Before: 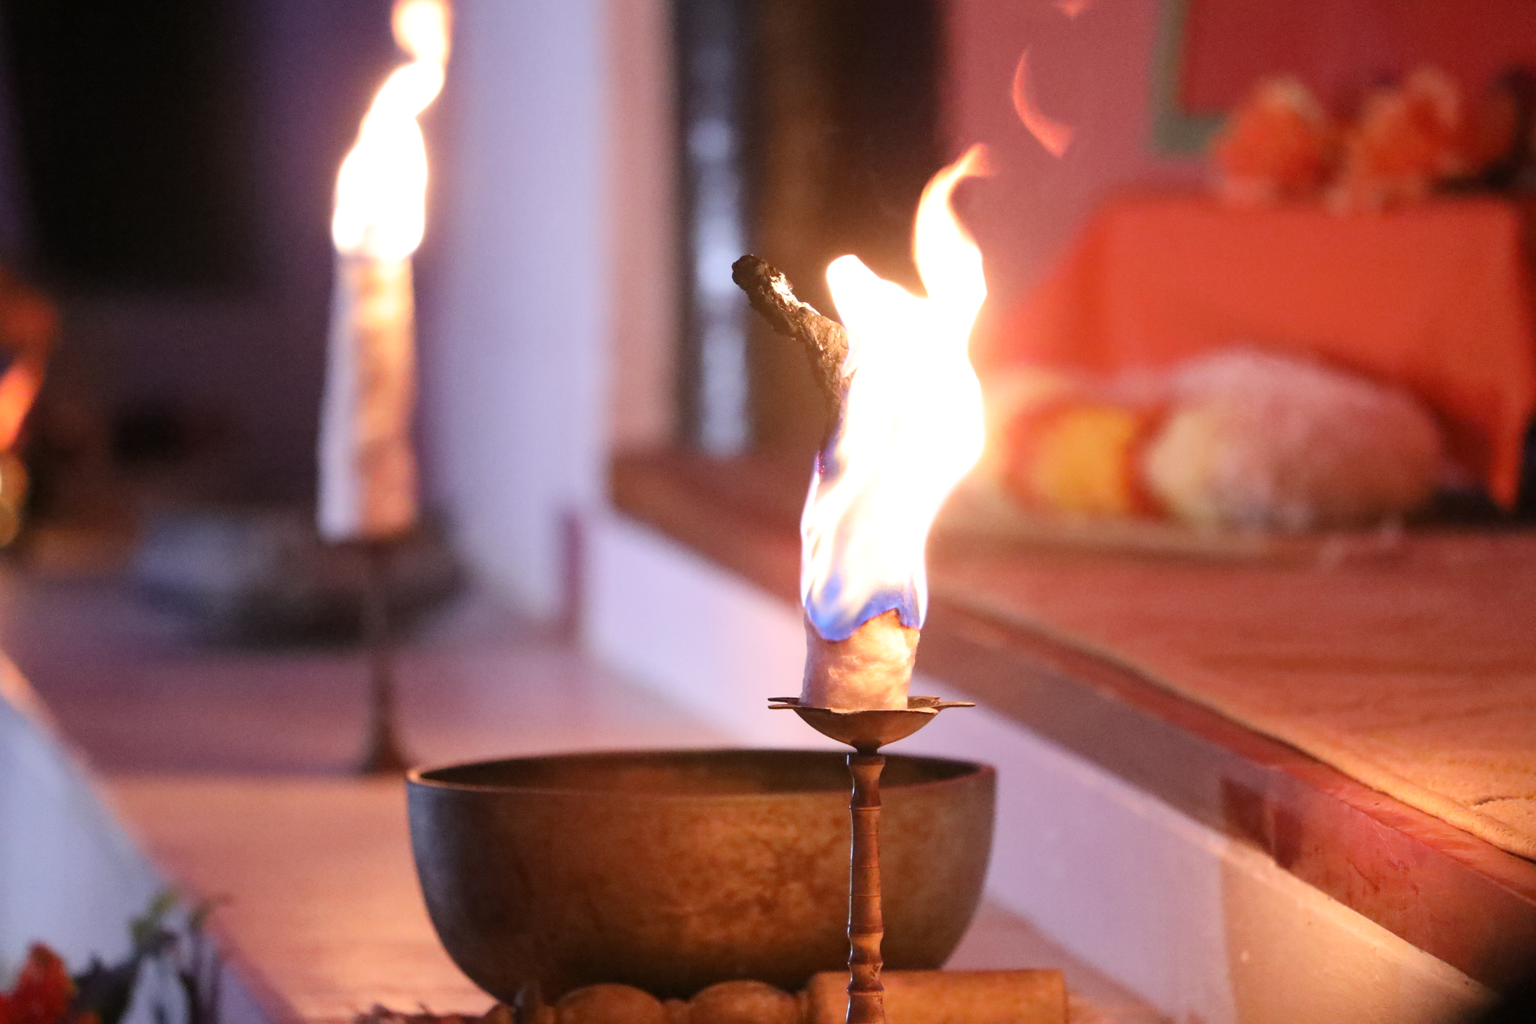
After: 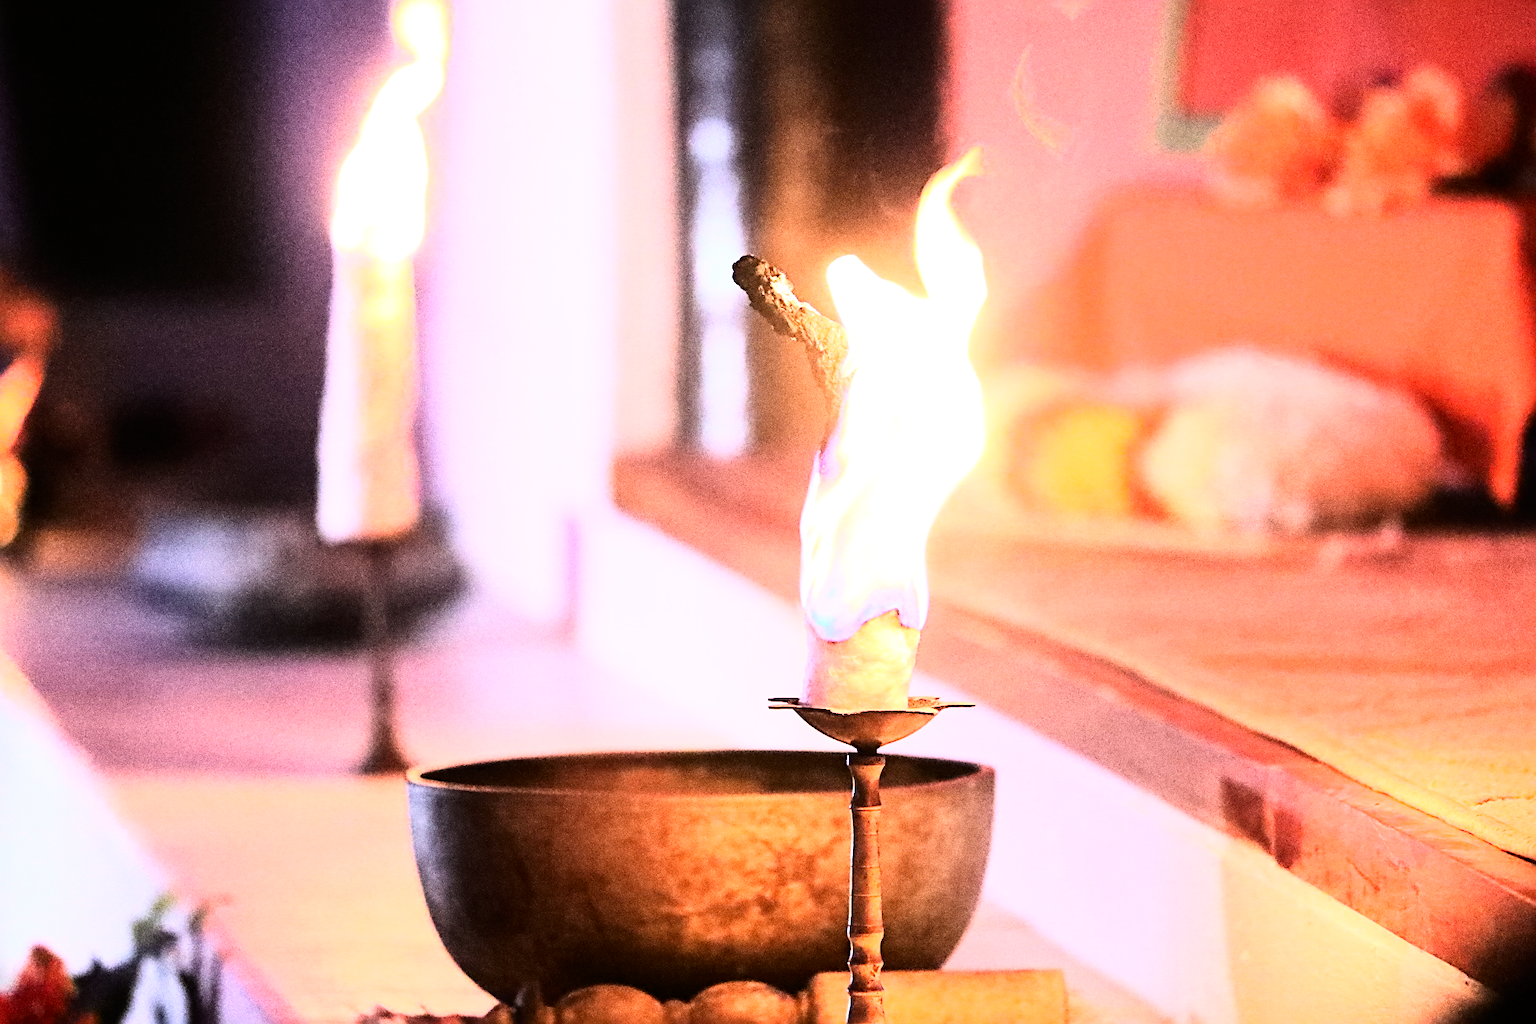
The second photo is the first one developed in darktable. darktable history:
contrast brightness saturation: contrast 0.14
sharpen: radius 2.531, amount 0.628
exposure: exposure 0.669 EV, compensate highlight preservation false
rgb curve: curves: ch0 [(0, 0) (0.21, 0.15) (0.24, 0.21) (0.5, 0.75) (0.75, 0.96) (0.89, 0.99) (1, 1)]; ch1 [(0, 0.02) (0.21, 0.13) (0.25, 0.2) (0.5, 0.67) (0.75, 0.9) (0.89, 0.97) (1, 1)]; ch2 [(0, 0.02) (0.21, 0.13) (0.25, 0.2) (0.5, 0.67) (0.75, 0.9) (0.89, 0.97) (1, 1)], compensate middle gray true
tone equalizer: -8 EV -0.55 EV
